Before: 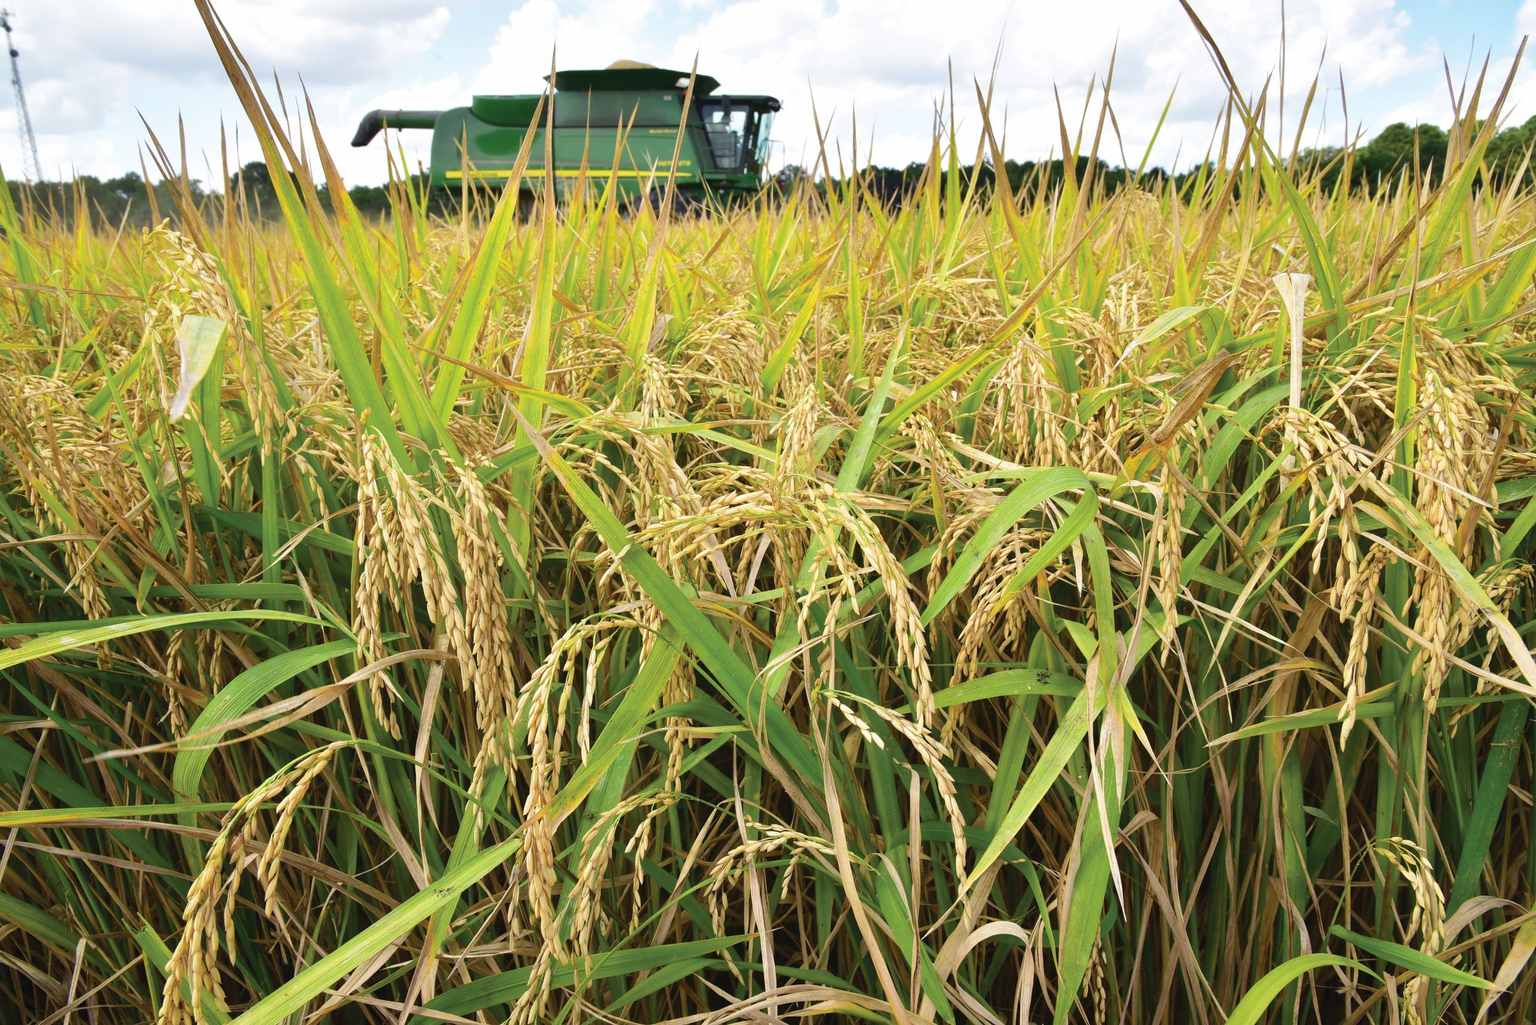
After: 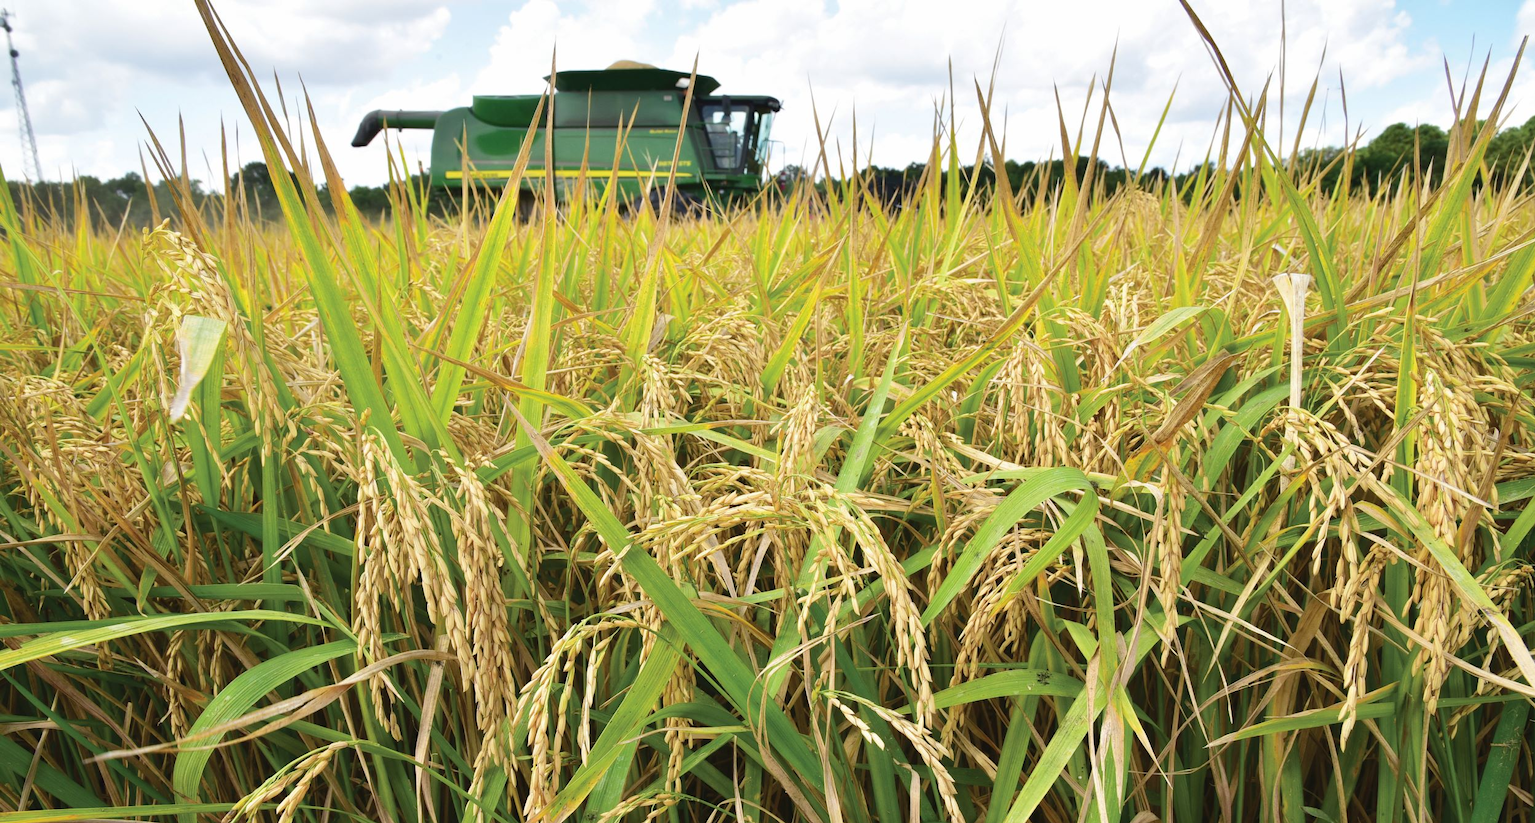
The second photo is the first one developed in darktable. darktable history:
crop: bottom 19.712%
